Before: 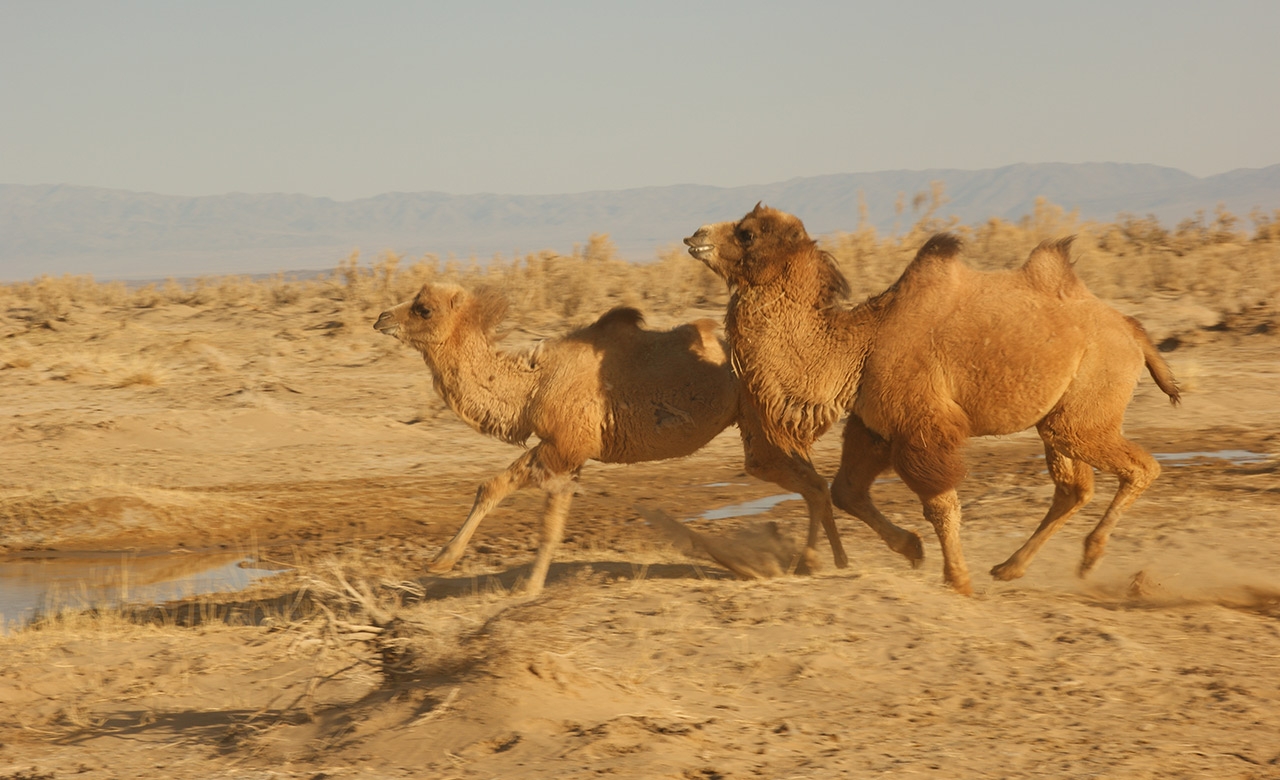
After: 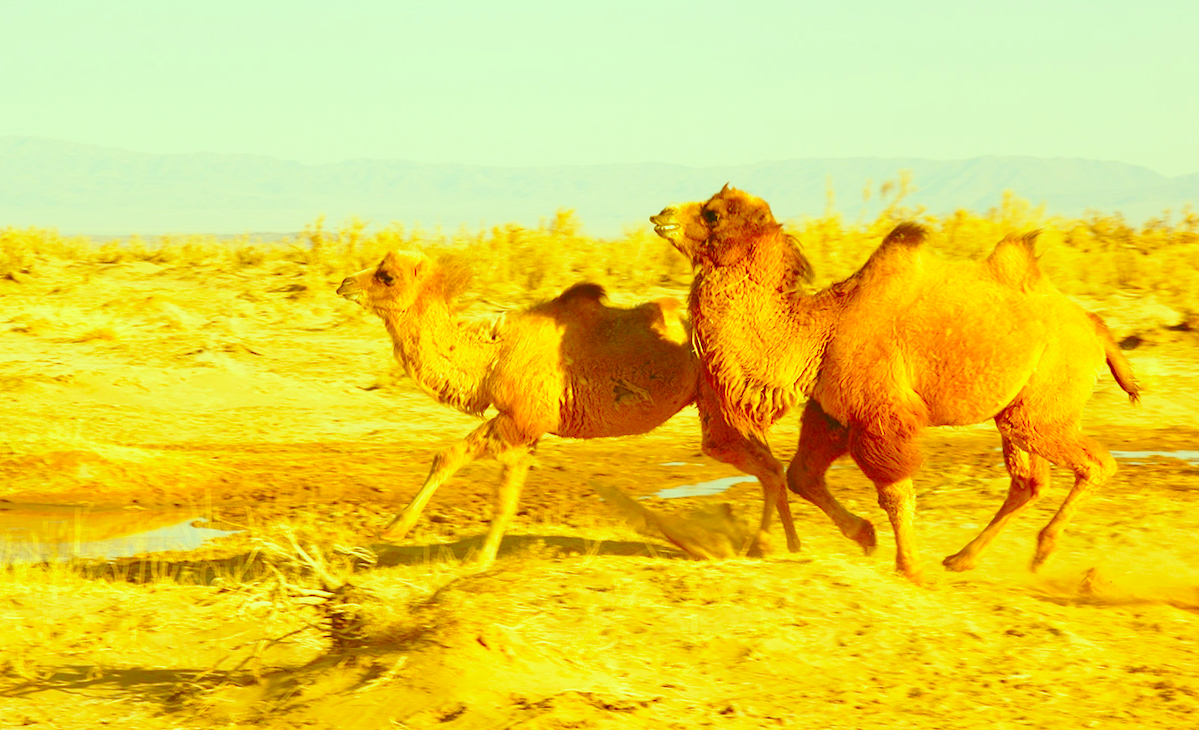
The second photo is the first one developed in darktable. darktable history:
color correction: highlights a* -10.77, highlights b* 9.8, saturation 1.72
exposure: exposure 0.376 EV, compensate highlight preservation false
base curve: curves: ch0 [(0, 0) (0.036, 0.037) (0.121, 0.228) (0.46, 0.76) (0.859, 0.983) (1, 1)], preserve colors none
crop and rotate: angle -2.38°
